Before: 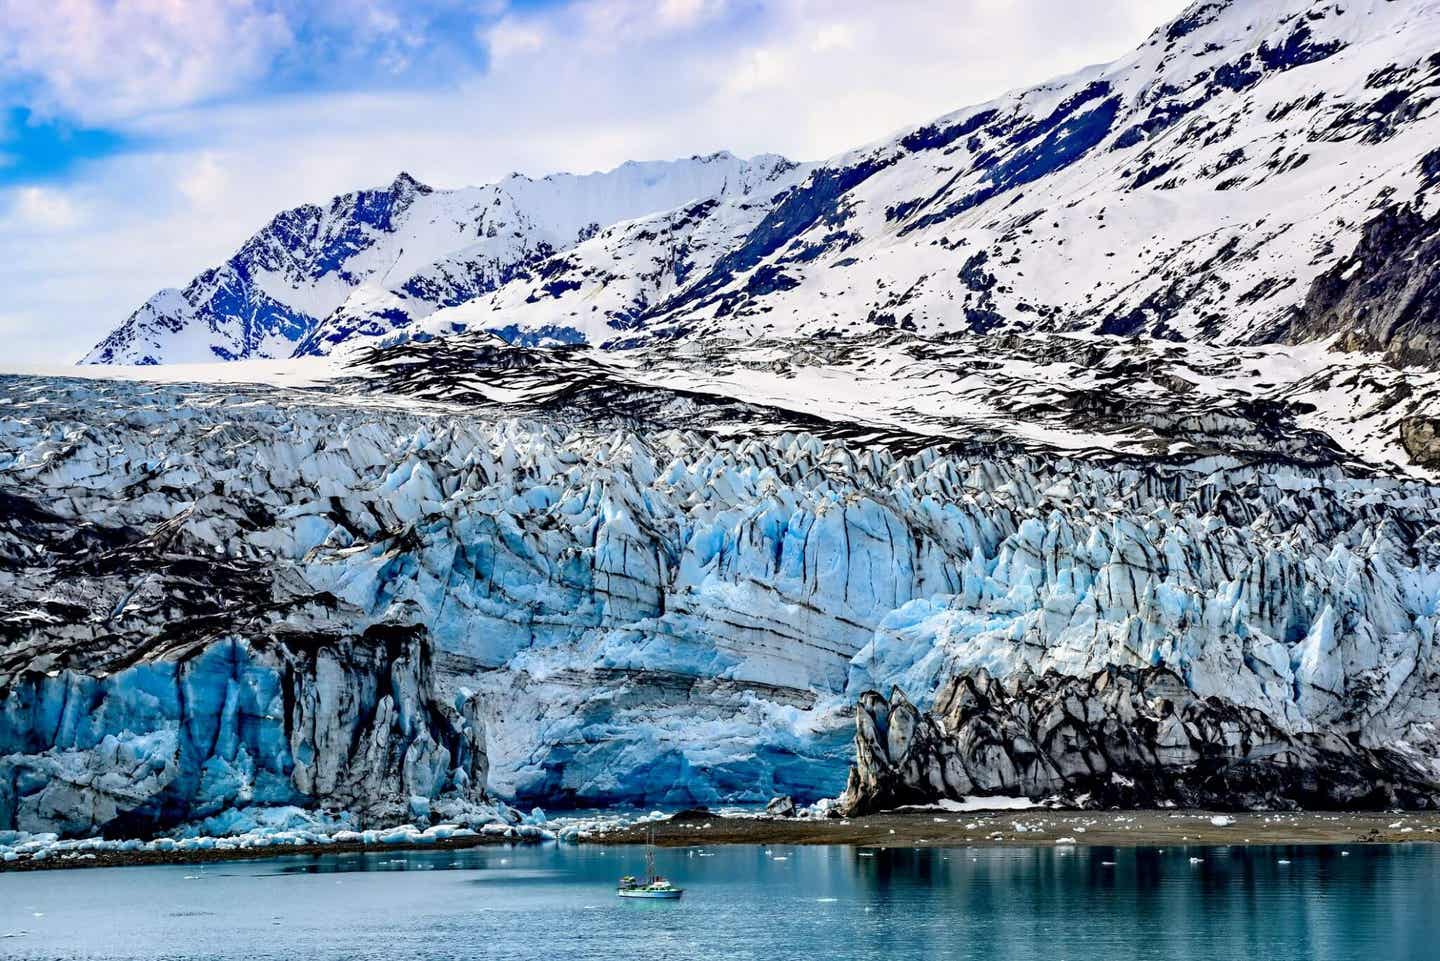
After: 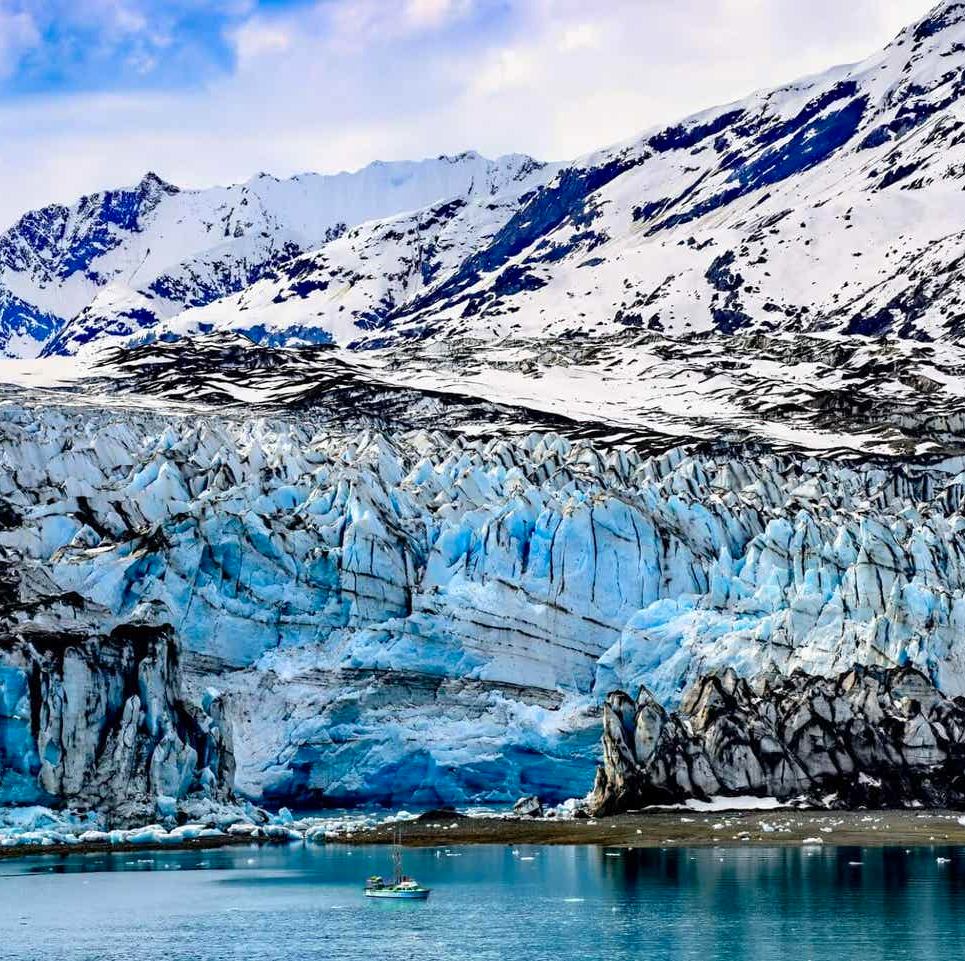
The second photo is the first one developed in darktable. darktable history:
crop and rotate: left 17.622%, right 15.331%
color balance rgb: shadows lift › chroma 1.013%, shadows lift › hue 214.97°, perceptual saturation grading › global saturation 19.952%
